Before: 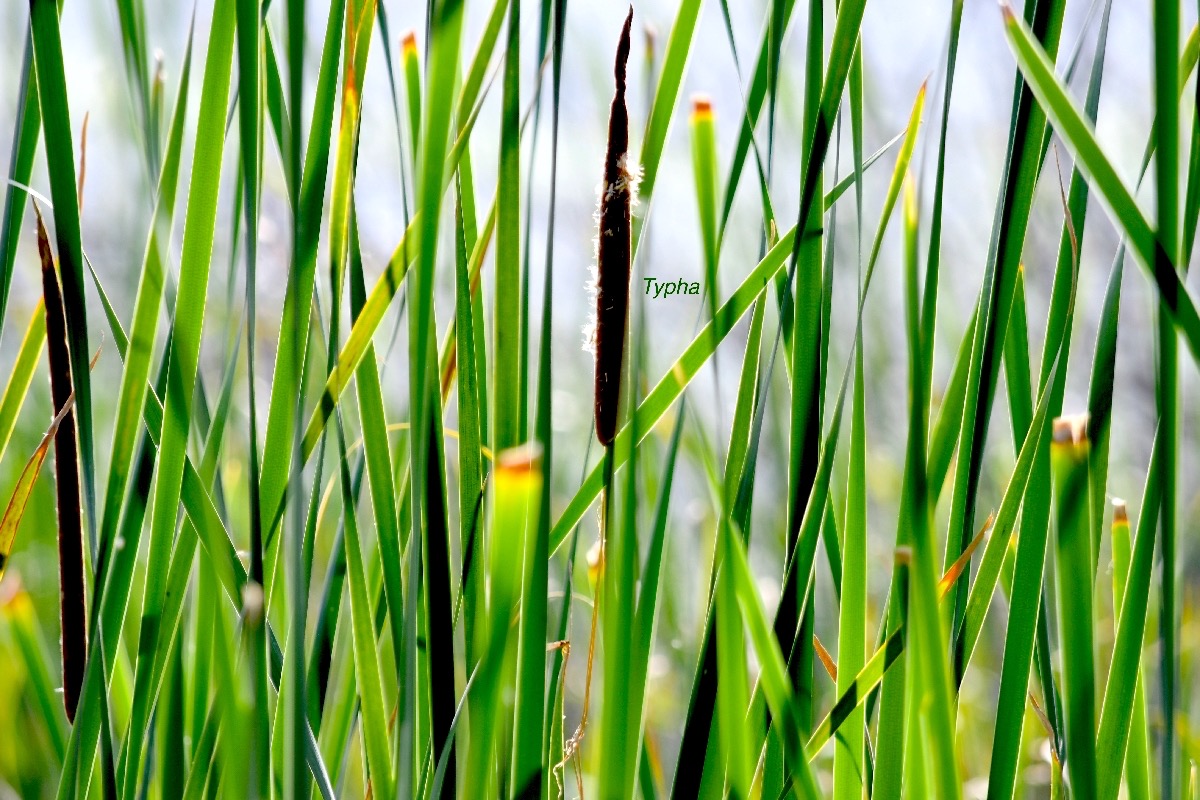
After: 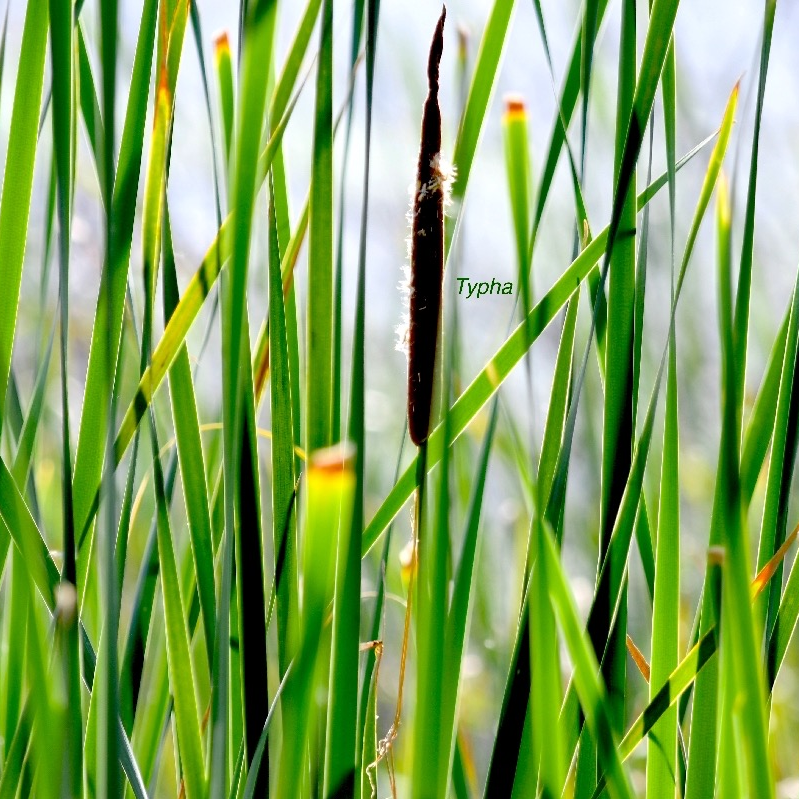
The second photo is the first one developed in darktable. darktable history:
crop and rotate: left 15.629%, right 17.736%
